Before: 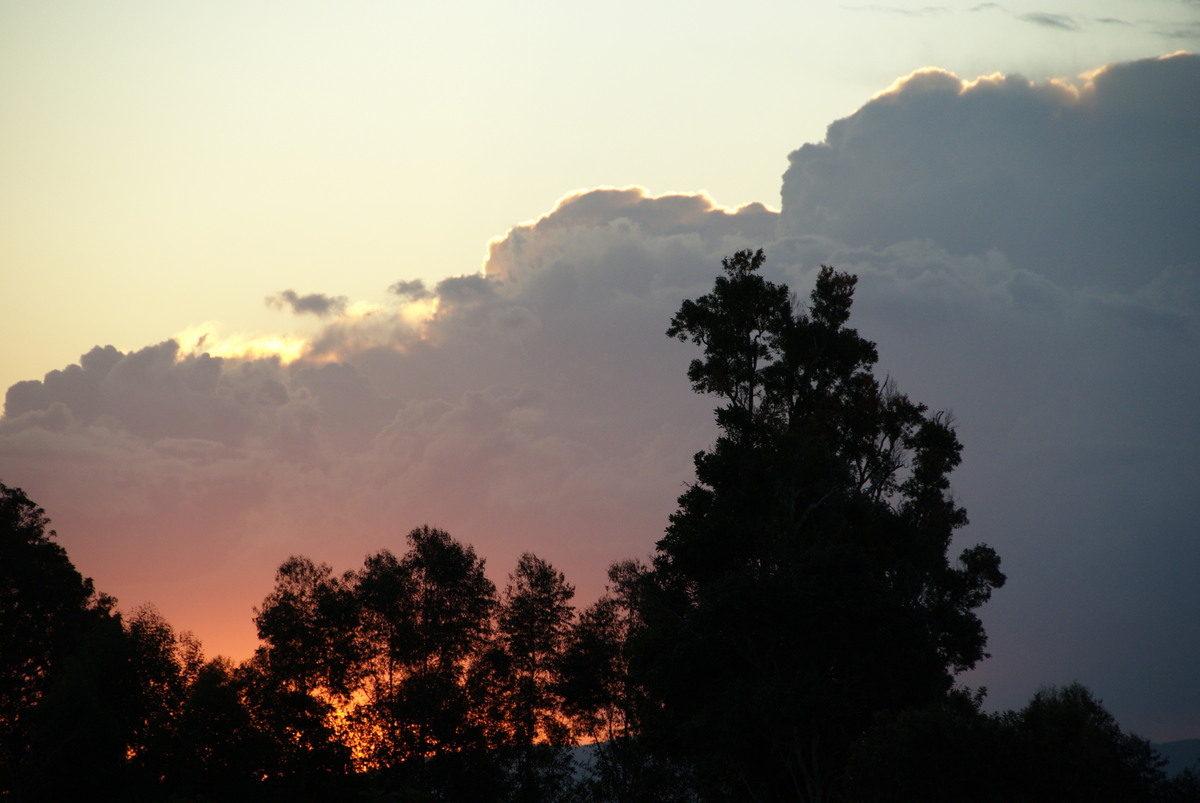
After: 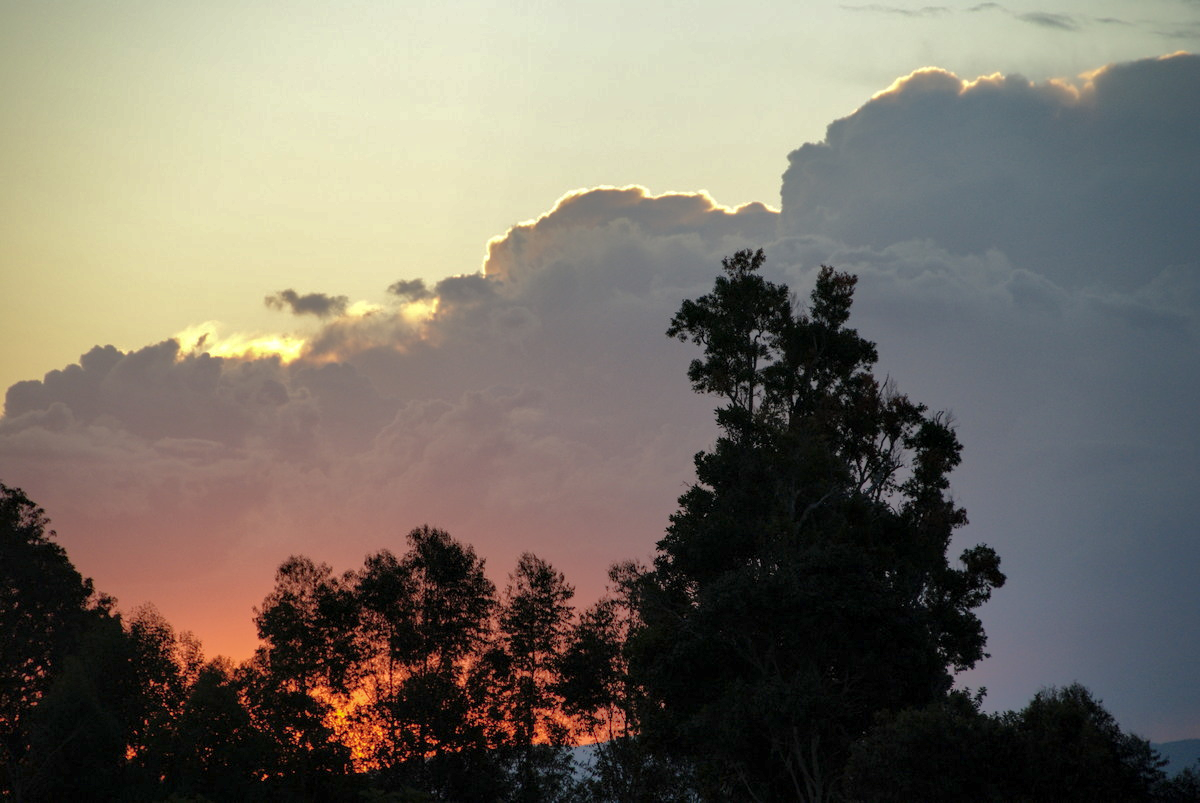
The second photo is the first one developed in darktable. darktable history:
shadows and highlights: shadows 59.71, highlights -59.74
local contrast: on, module defaults
